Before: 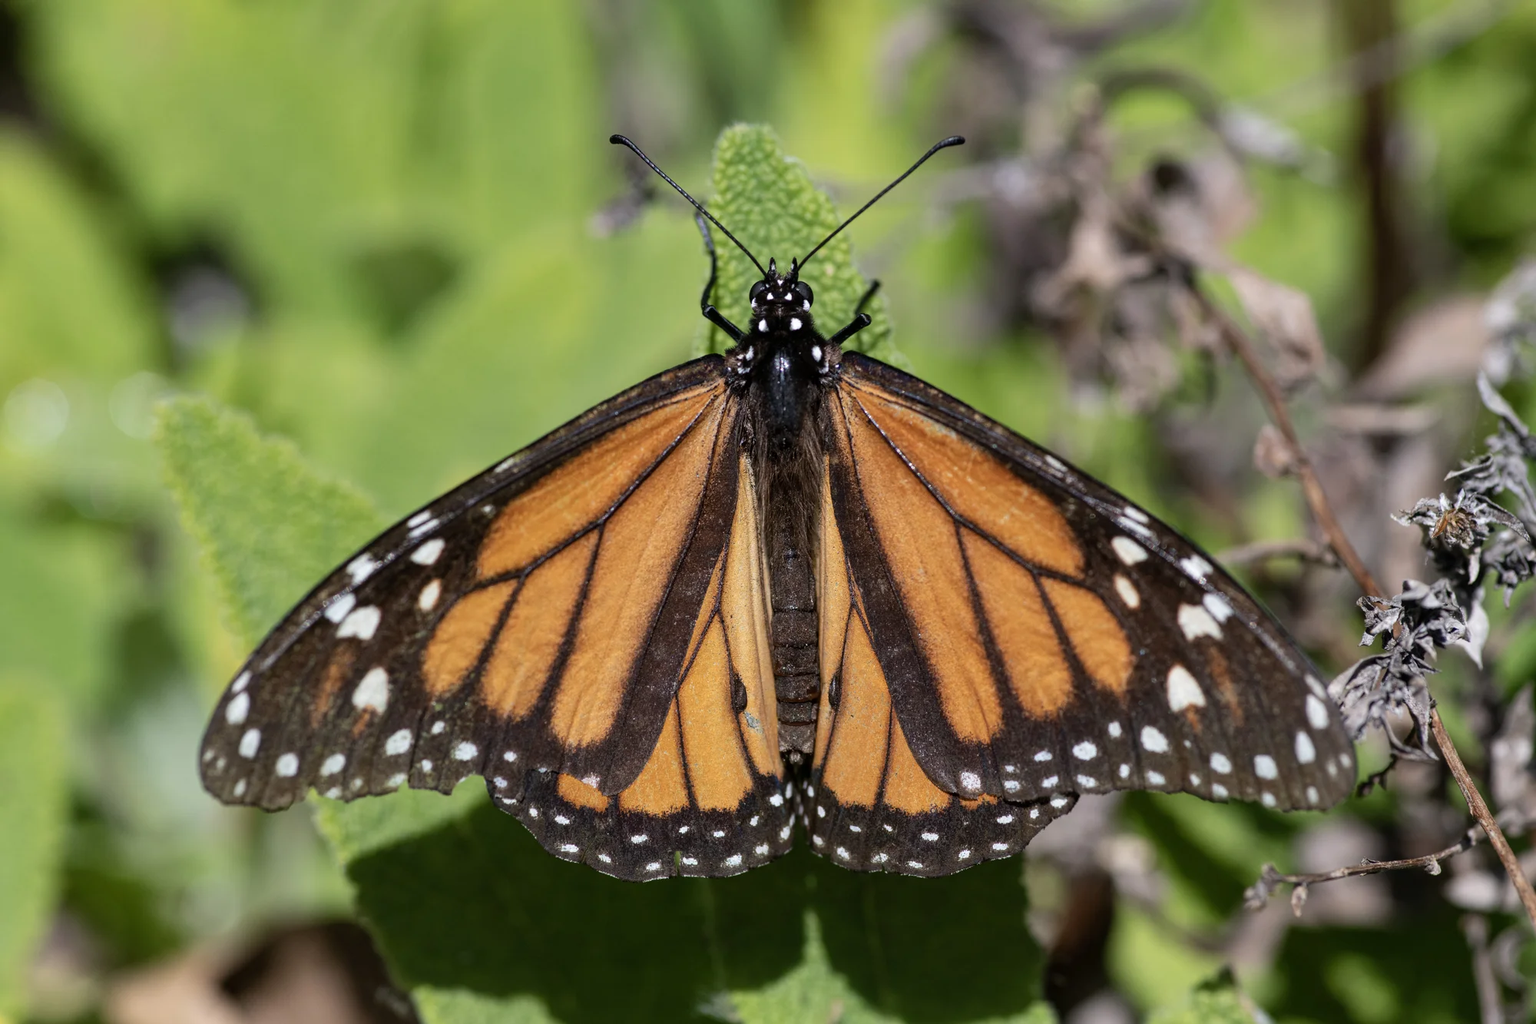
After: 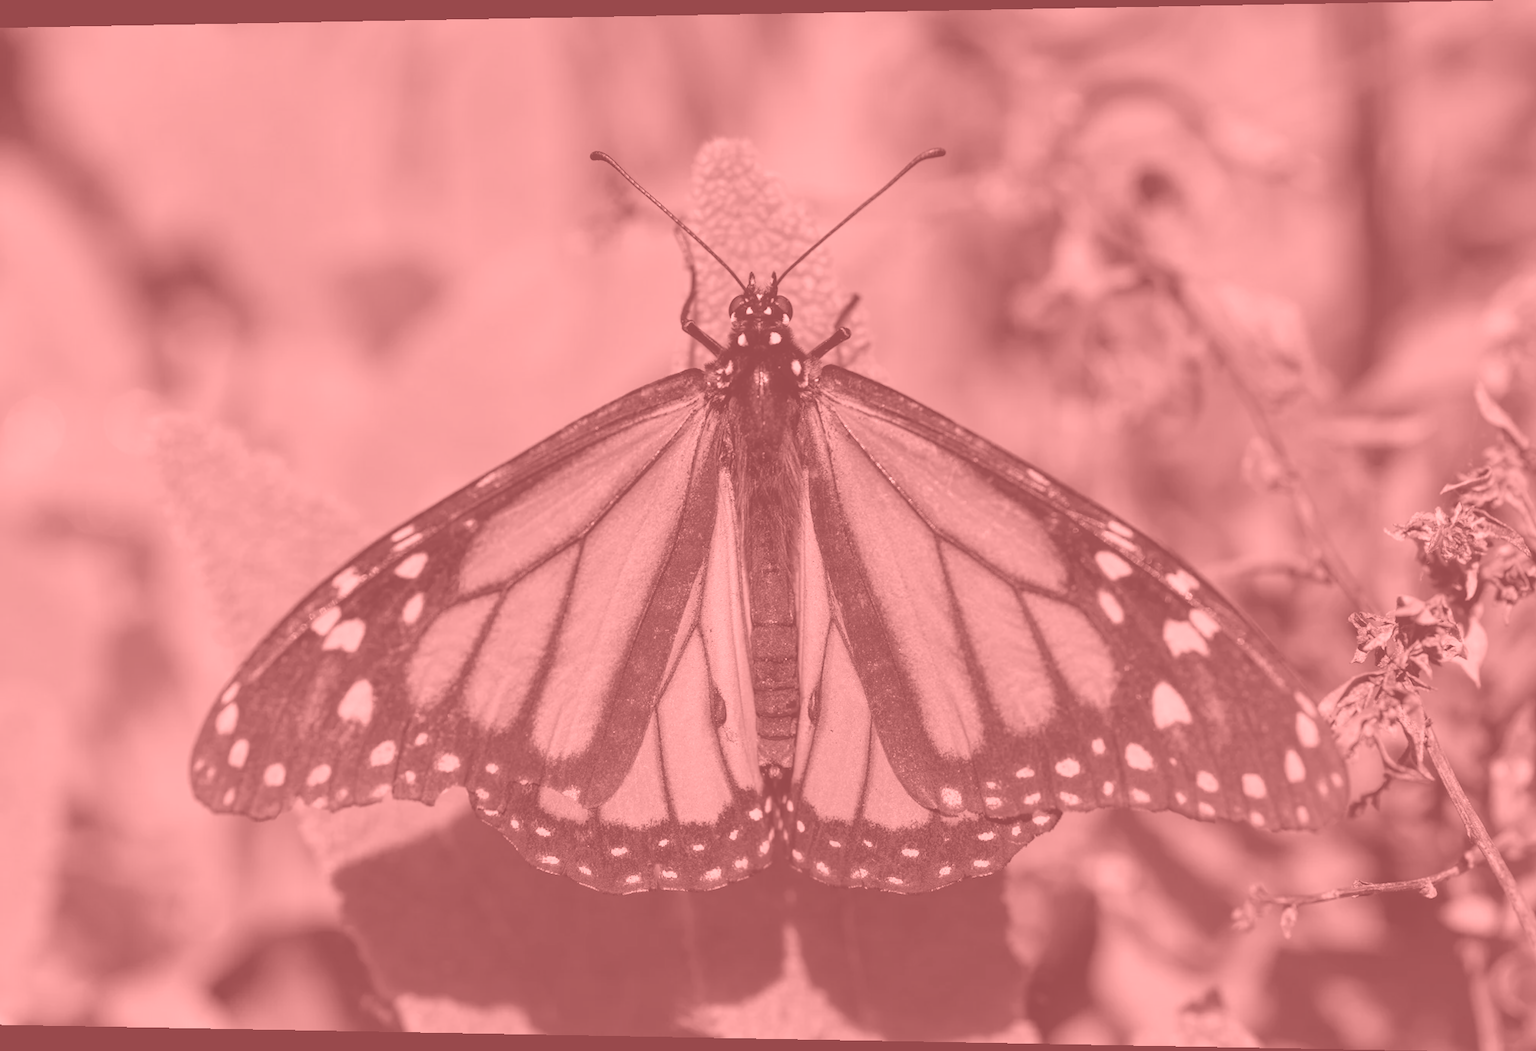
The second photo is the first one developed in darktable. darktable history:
colorize: saturation 51%, source mix 50.67%, lightness 50.67%
rotate and perspective: lens shift (horizontal) -0.055, automatic cropping off
